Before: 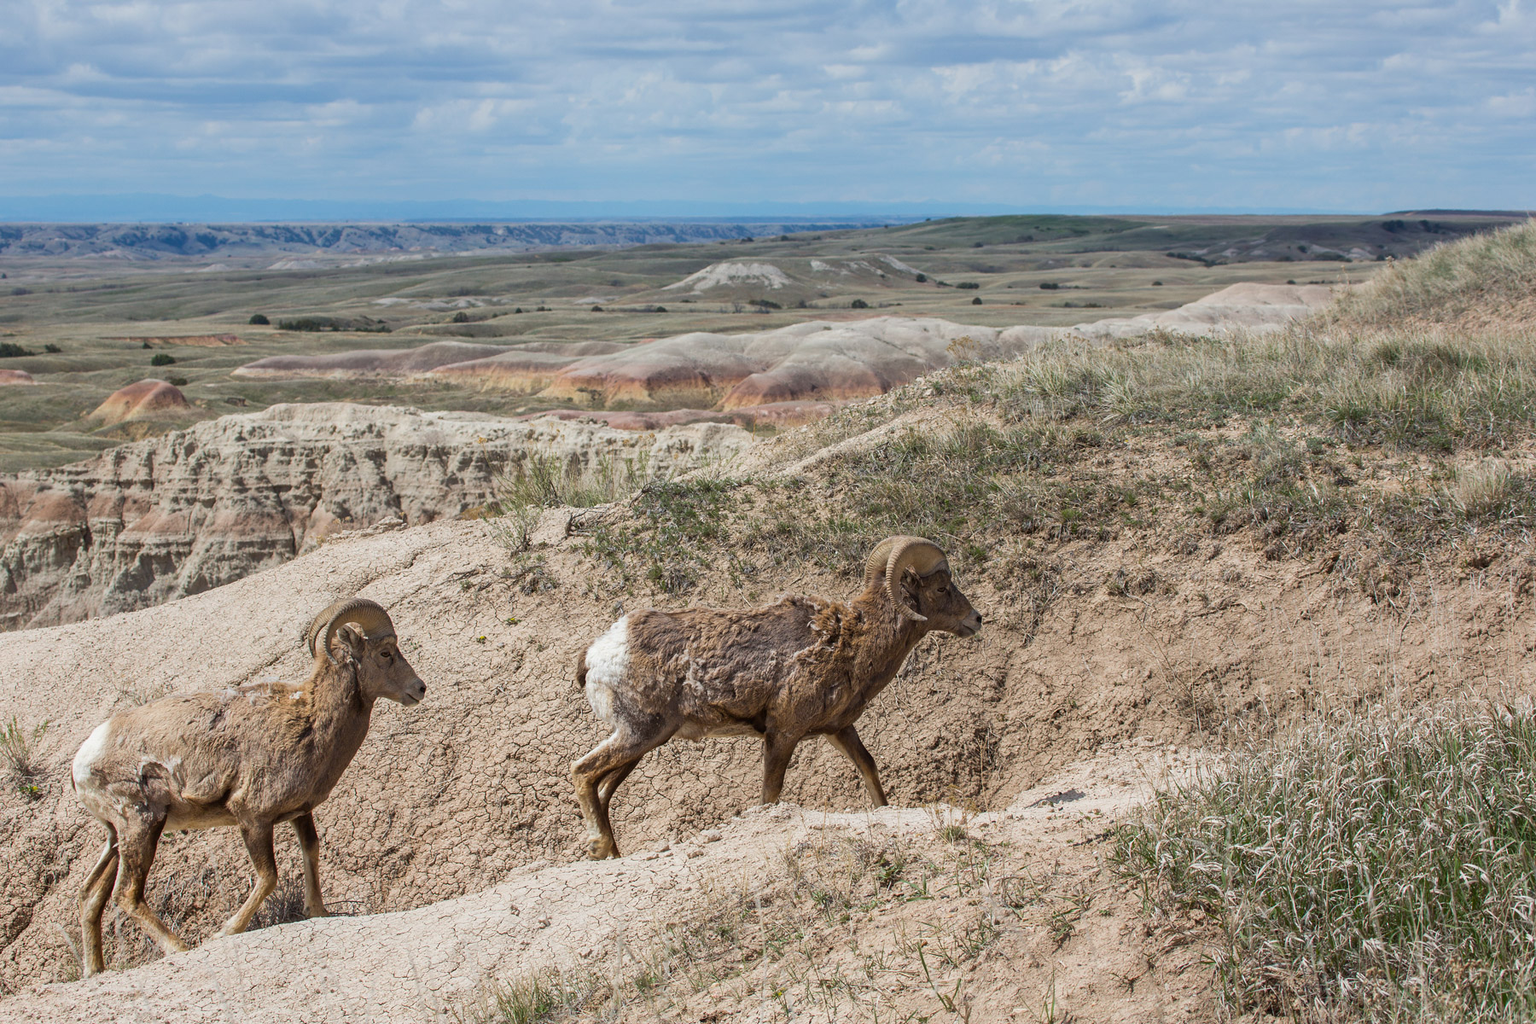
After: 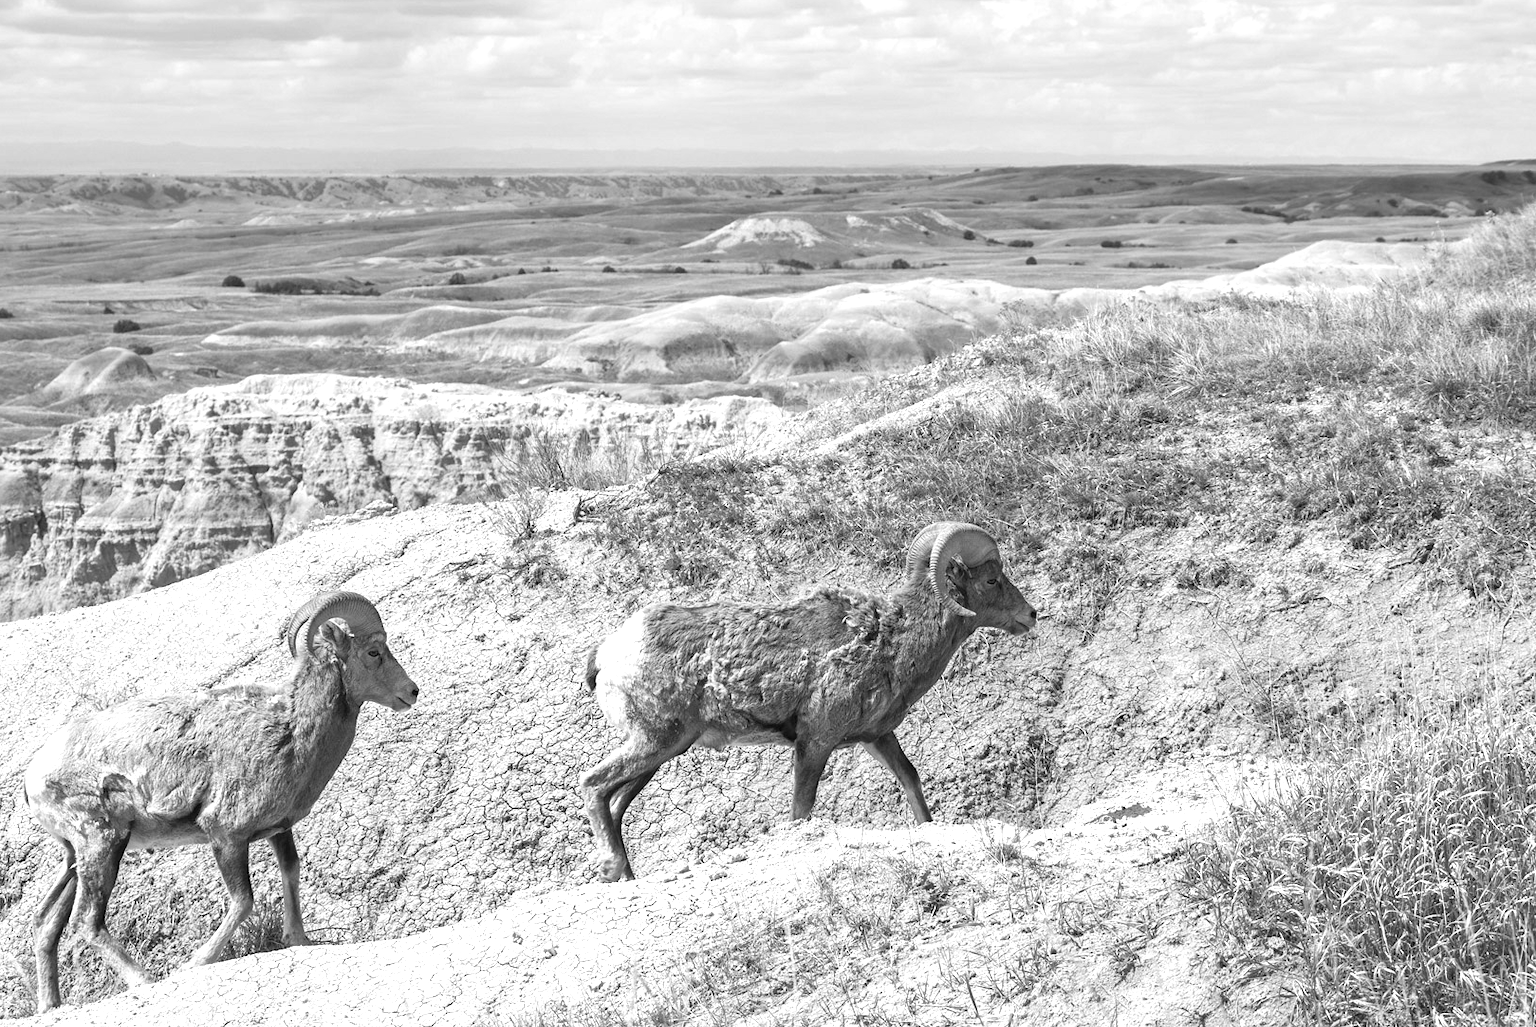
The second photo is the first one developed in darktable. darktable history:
crop: left 3.258%, top 6.515%, right 6.77%, bottom 3.188%
exposure: exposure 0.945 EV, compensate highlight preservation false
color zones: curves: ch1 [(0, -0.014) (0.143, -0.013) (0.286, -0.013) (0.429, -0.016) (0.571, -0.019) (0.714, -0.015) (0.857, 0.002) (1, -0.014)]
color calibration: illuminant as shot in camera, x 0.358, y 0.373, temperature 4628.91 K
color balance rgb: perceptual saturation grading › global saturation 0.723%, global vibrance 20%
